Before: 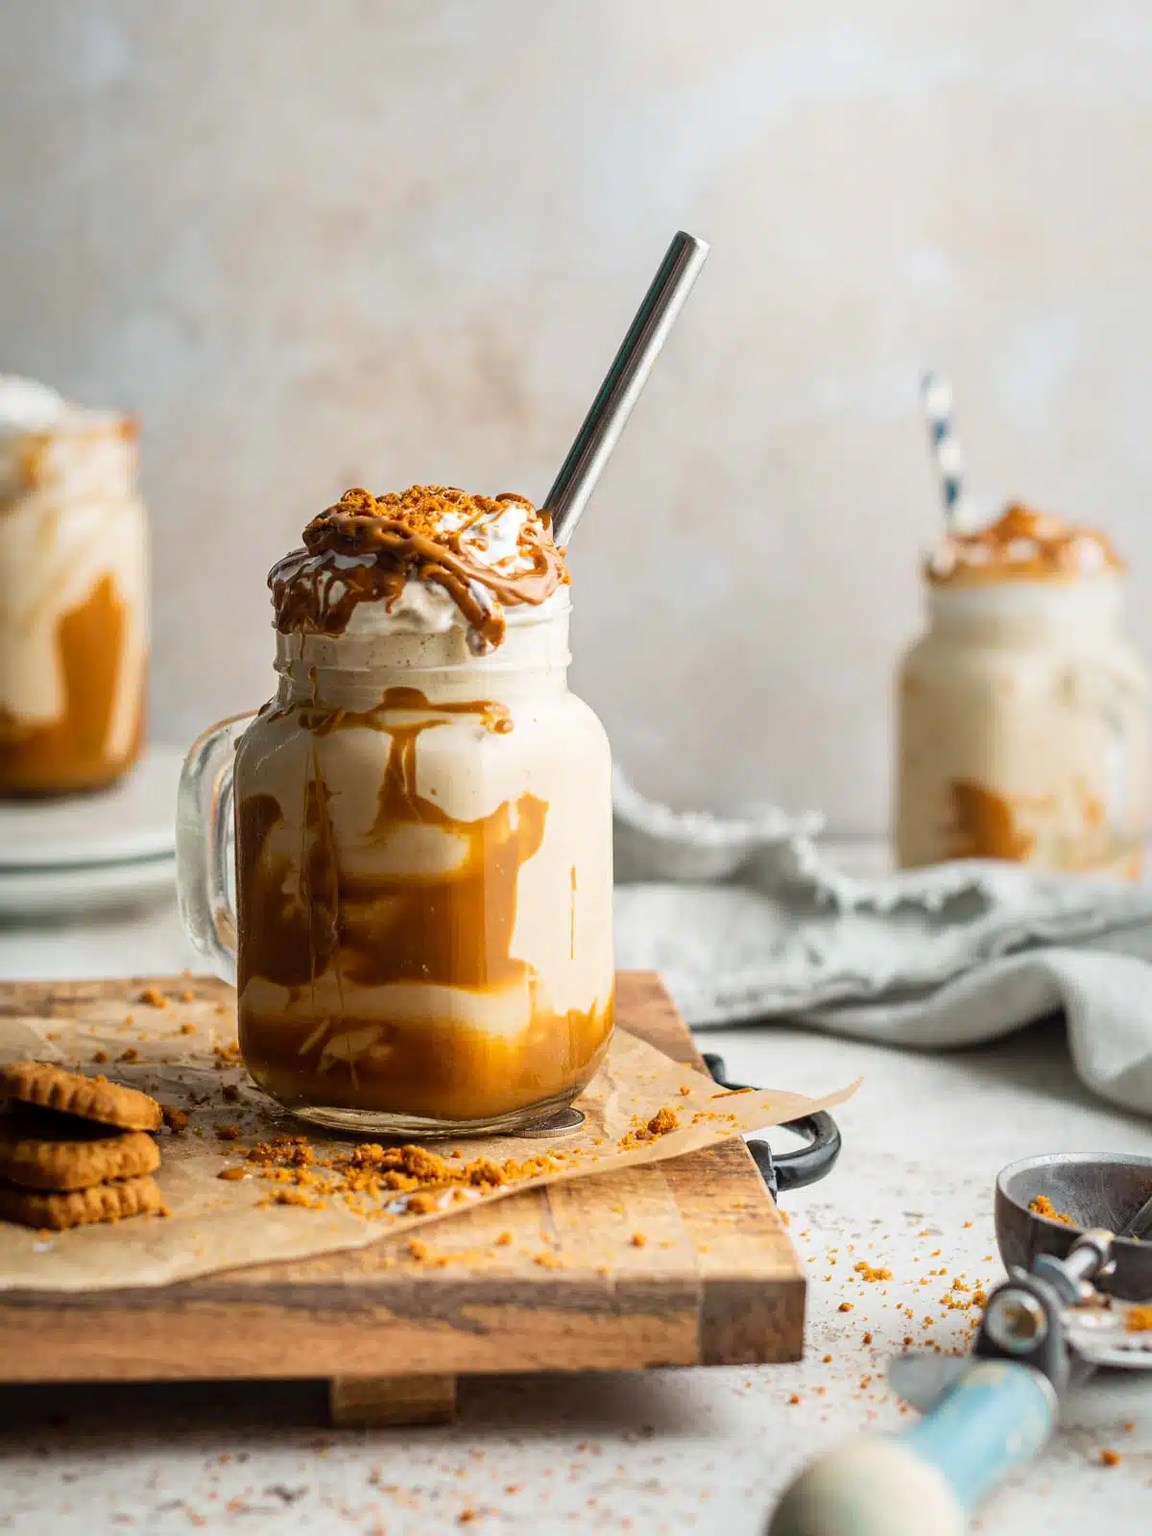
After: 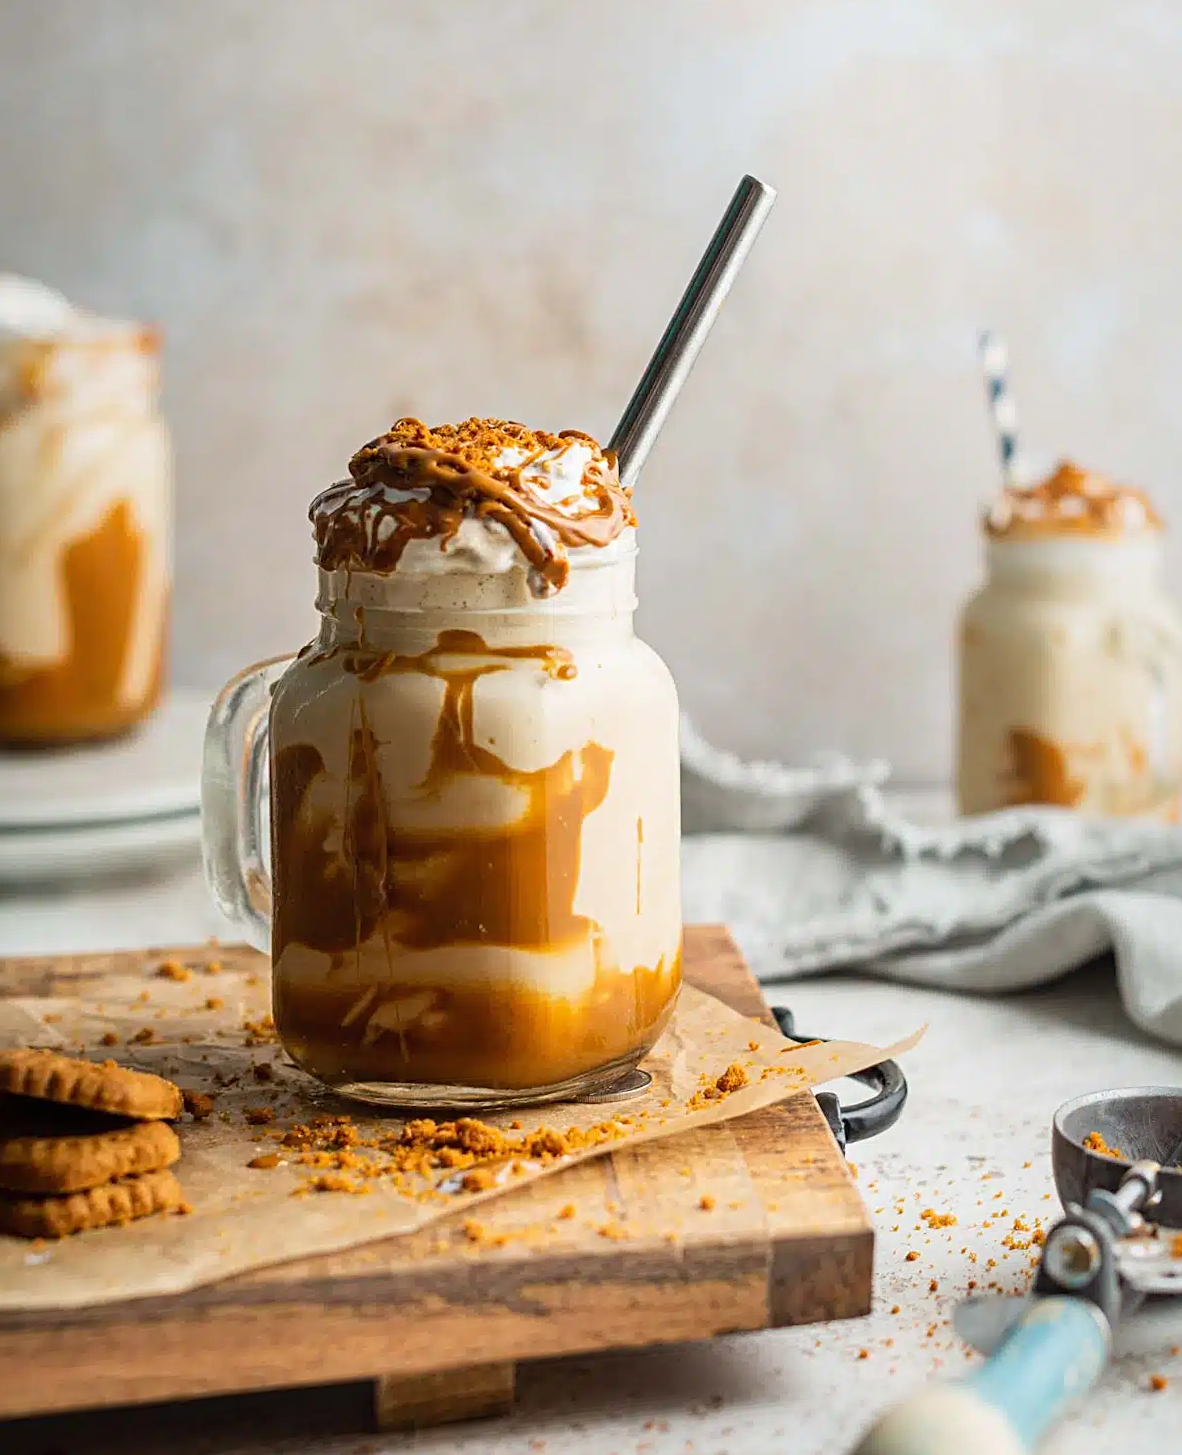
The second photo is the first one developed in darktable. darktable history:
sharpen: radius 2.529, amount 0.323
rotate and perspective: rotation -0.013°, lens shift (vertical) -0.027, lens shift (horizontal) 0.178, crop left 0.016, crop right 0.989, crop top 0.082, crop bottom 0.918
local contrast: mode bilateral grid, contrast 100, coarseness 100, detail 91%, midtone range 0.2
